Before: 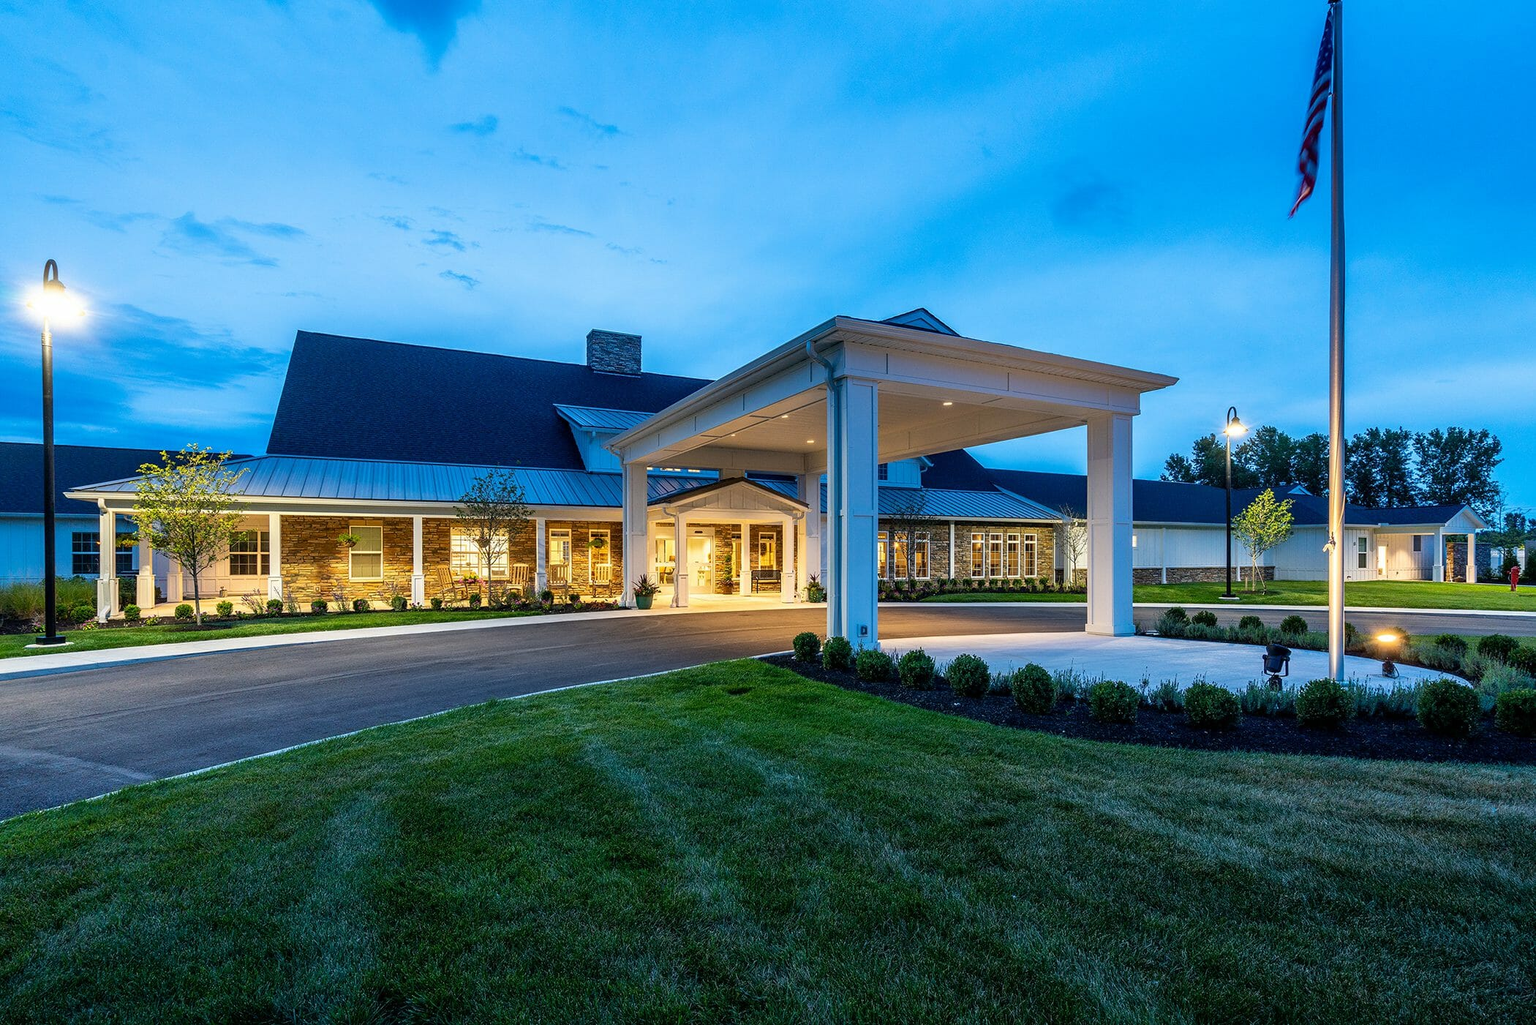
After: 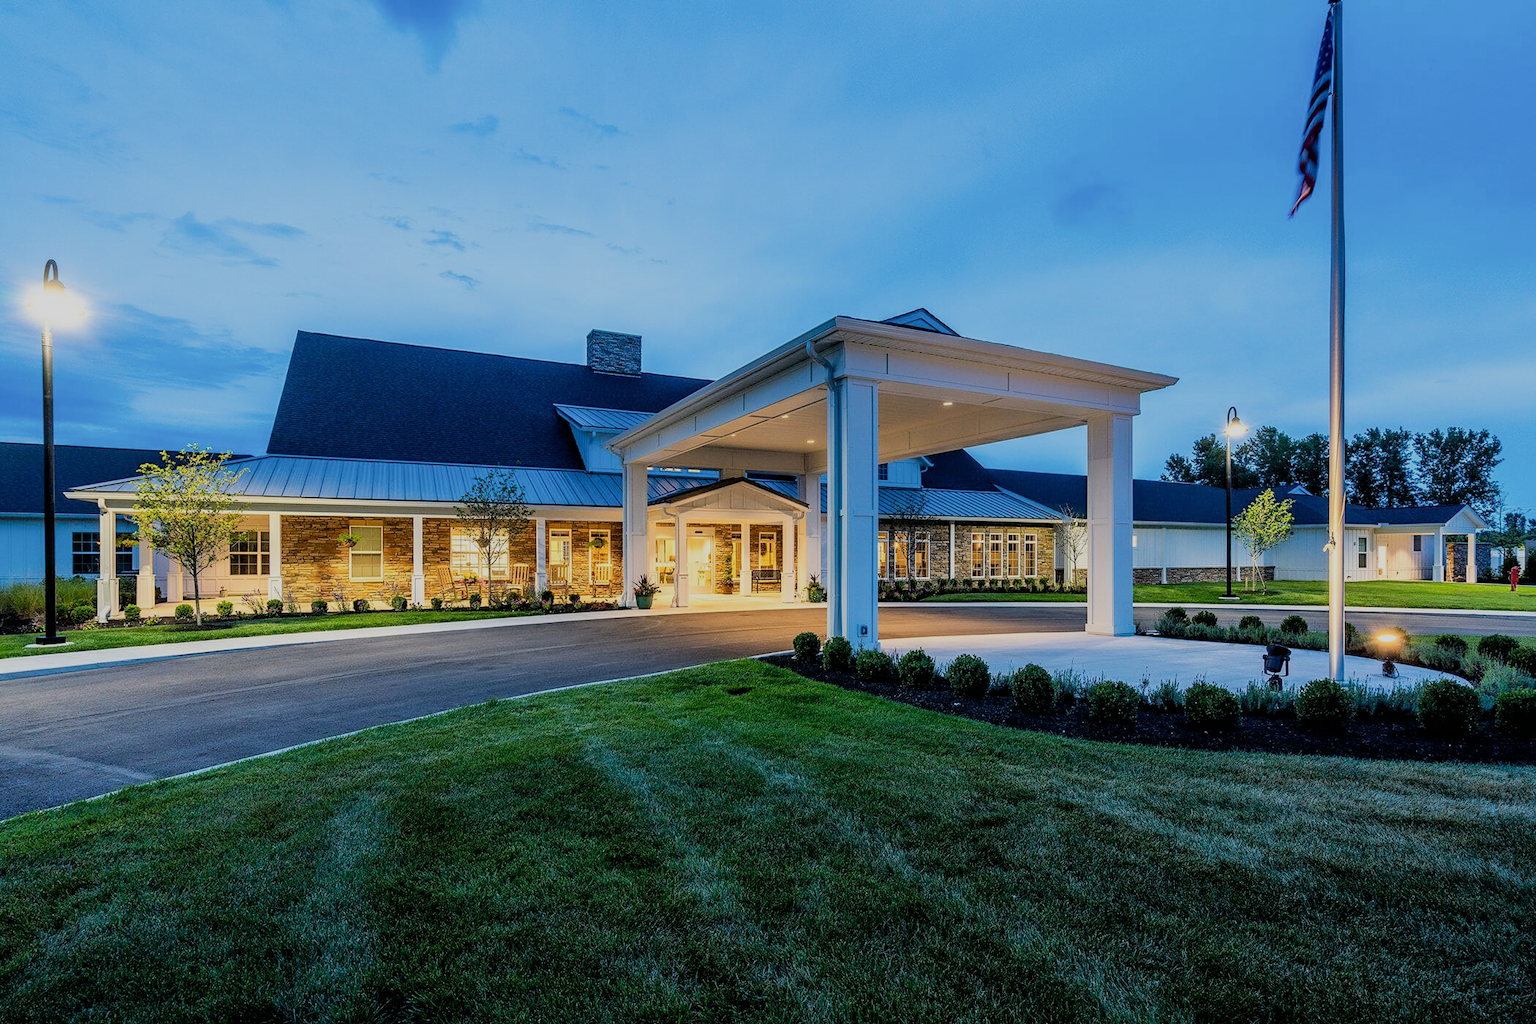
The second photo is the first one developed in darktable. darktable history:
filmic rgb: black relative exposure -7.2 EV, white relative exposure 5.34 EV, hardness 3.02, iterations of high-quality reconstruction 0
exposure: exposure 0.202 EV, compensate highlight preservation false
